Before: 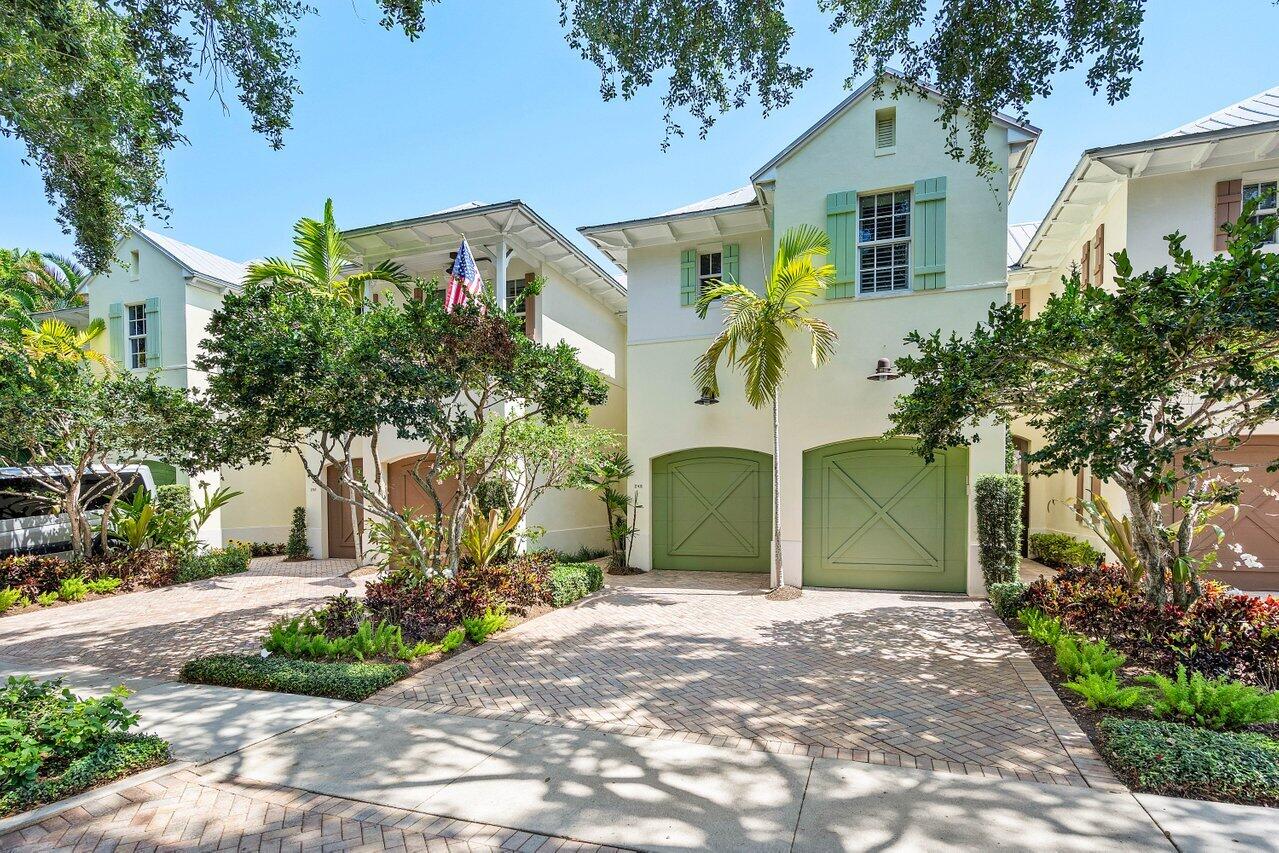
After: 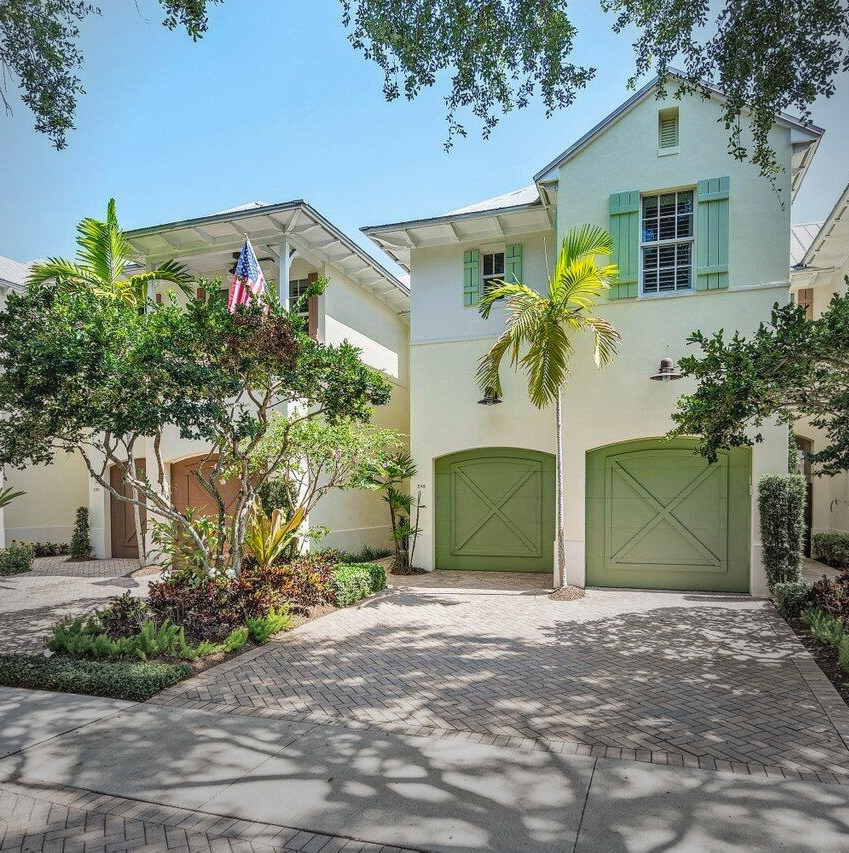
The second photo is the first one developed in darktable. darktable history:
crop: left 16.969%, right 16.573%
local contrast: detail 109%
vignetting: fall-off start 71.65%, center (-0.056, -0.353)
